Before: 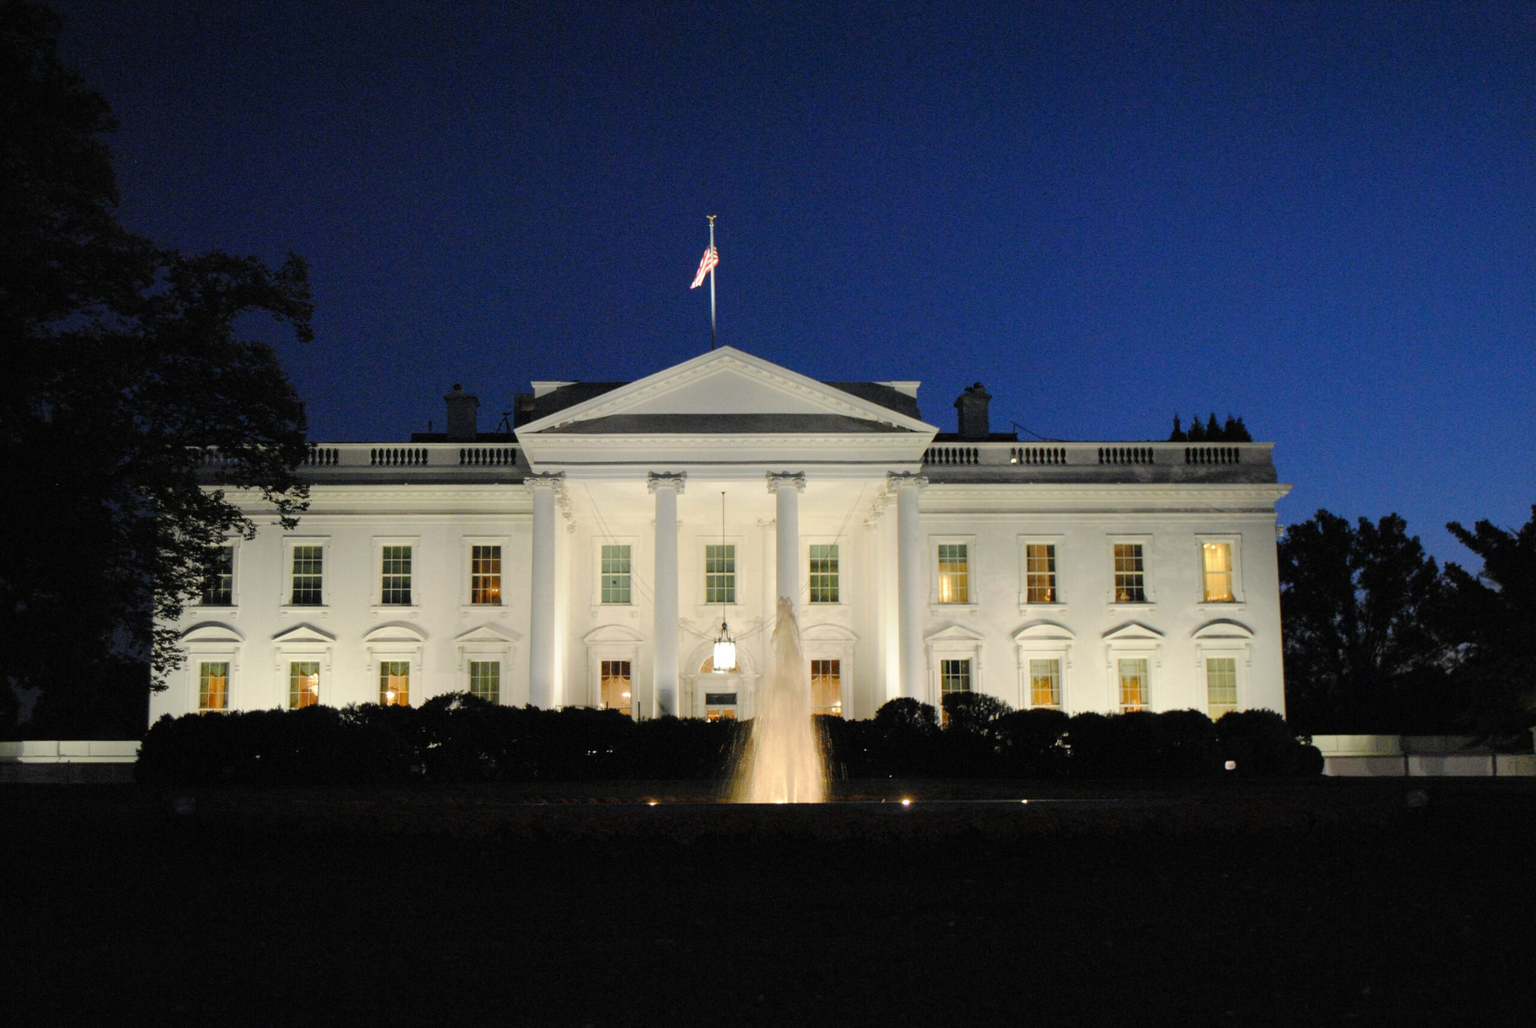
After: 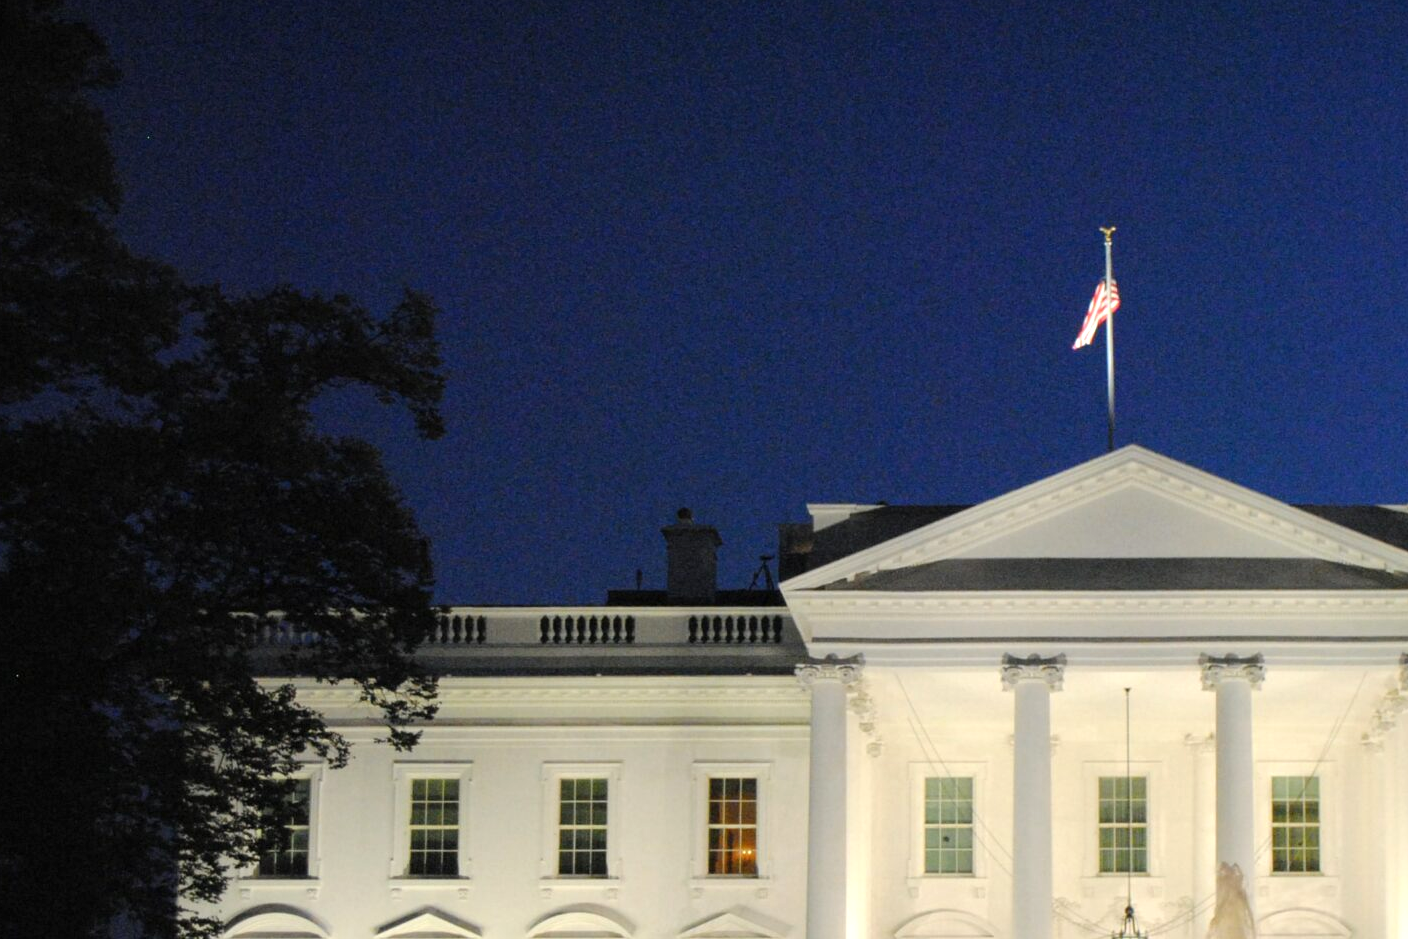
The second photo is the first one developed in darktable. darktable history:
exposure: black level correction 0, exposure 0.301 EV, compensate highlight preservation false
crop and rotate: left 3.067%, top 7.701%, right 41.931%, bottom 37.497%
